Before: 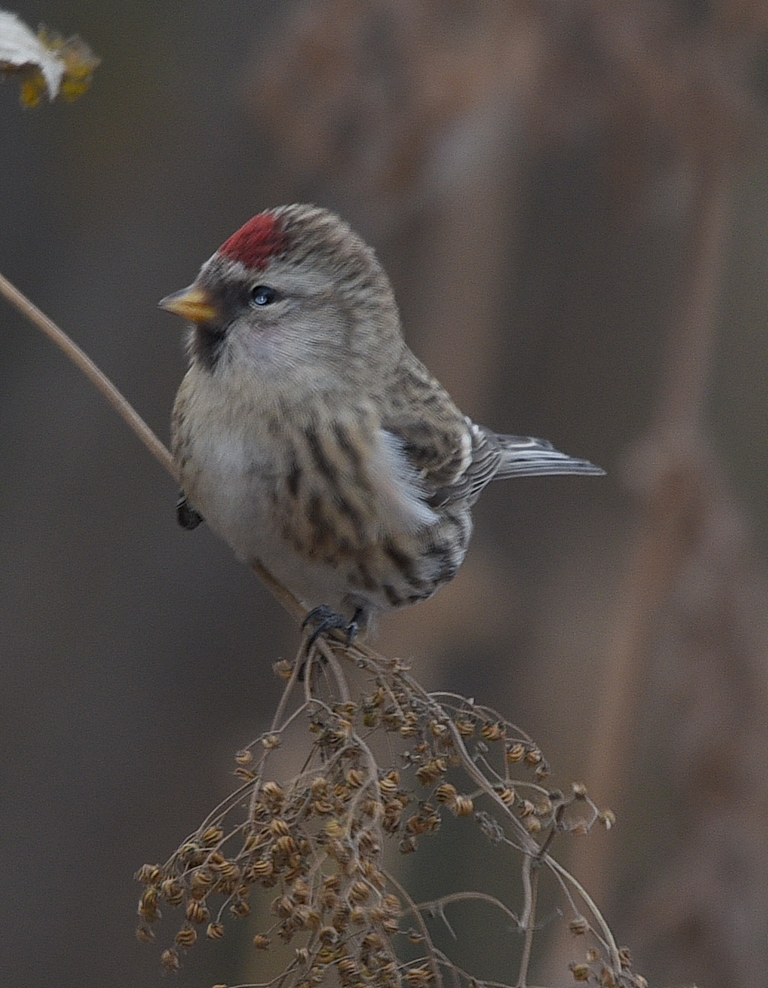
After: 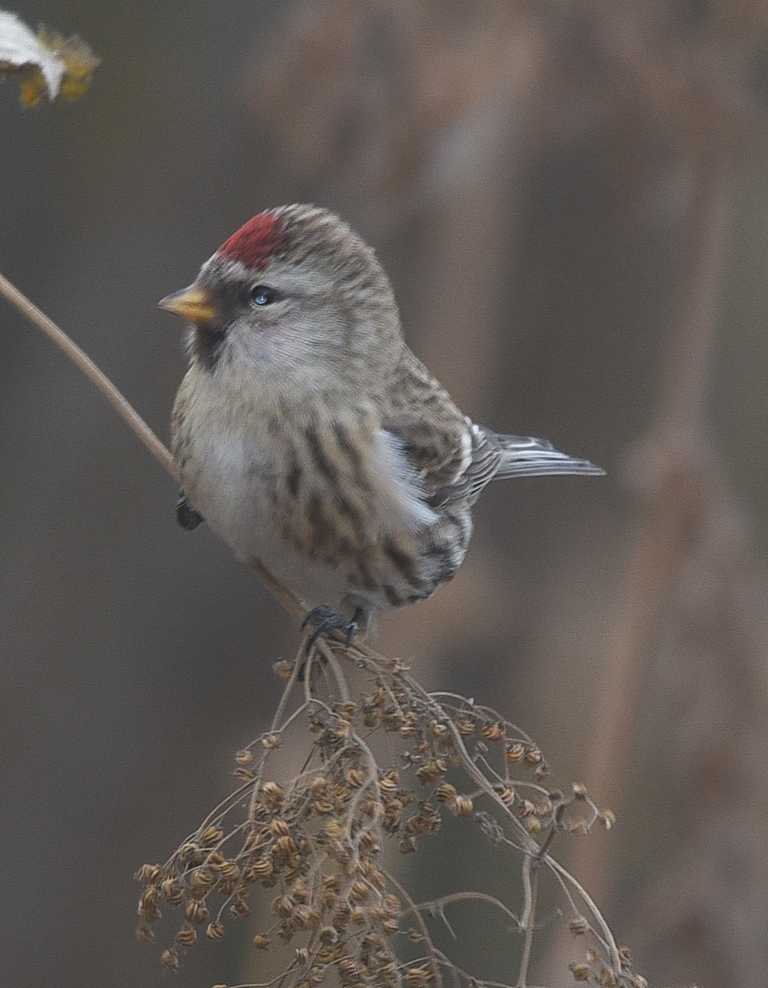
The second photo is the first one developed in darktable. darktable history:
exposure: black level correction -0.015, compensate highlight preservation false
tone equalizer: -8 EV -0.411 EV, -7 EV -0.371 EV, -6 EV -0.338 EV, -5 EV -0.194 EV, -3 EV 0.229 EV, -2 EV 0.351 EV, -1 EV 0.37 EV, +0 EV 0.427 EV
